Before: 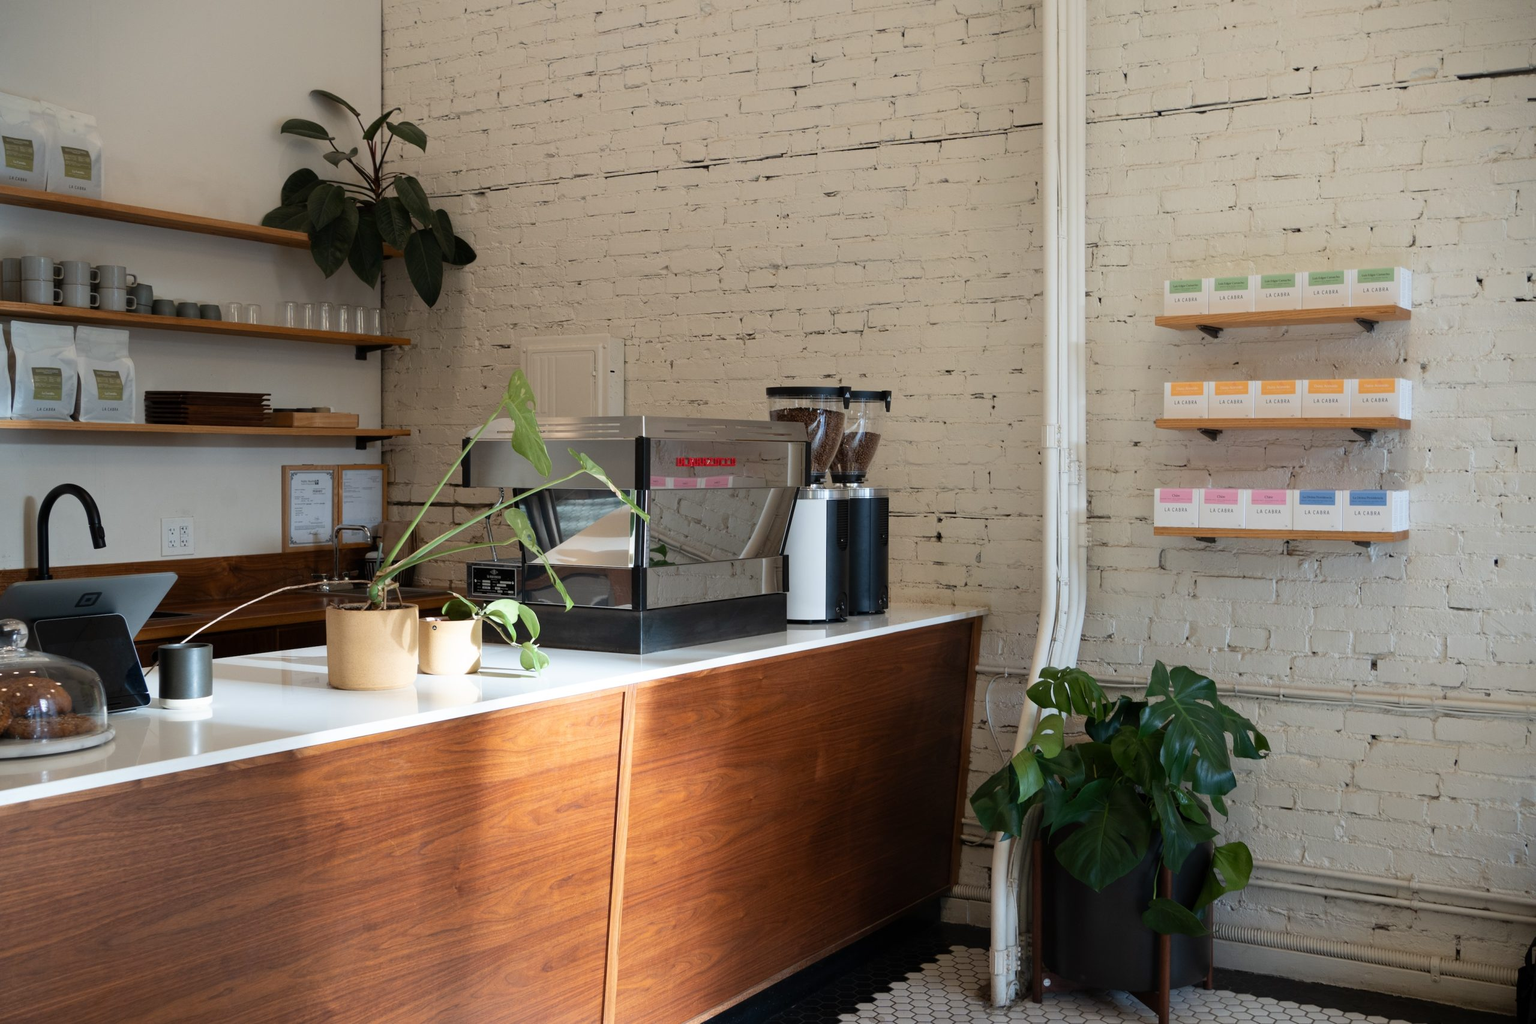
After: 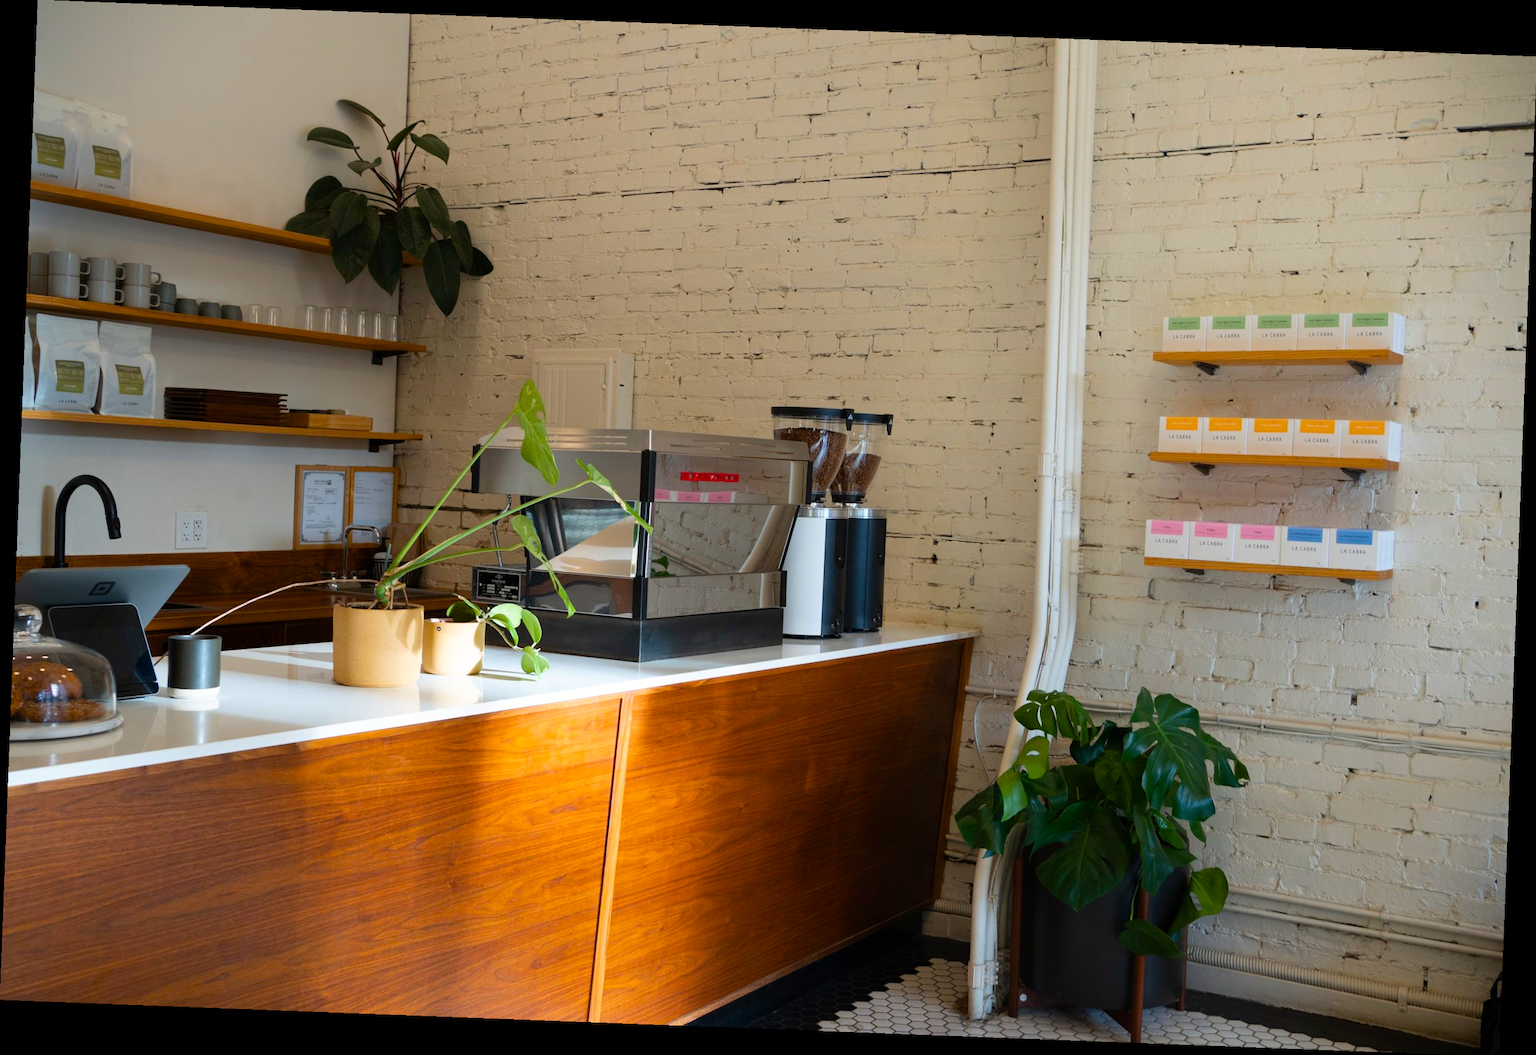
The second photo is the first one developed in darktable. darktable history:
color zones: curves: ch1 [(0, 0.513) (0.143, 0.524) (0.286, 0.511) (0.429, 0.506) (0.571, 0.503) (0.714, 0.503) (0.857, 0.508) (1, 0.513)]
color balance rgb: linear chroma grading › global chroma 15%, perceptual saturation grading › global saturation 30%
rotate and perspective: rotation 2.17°, automatic cropping off
